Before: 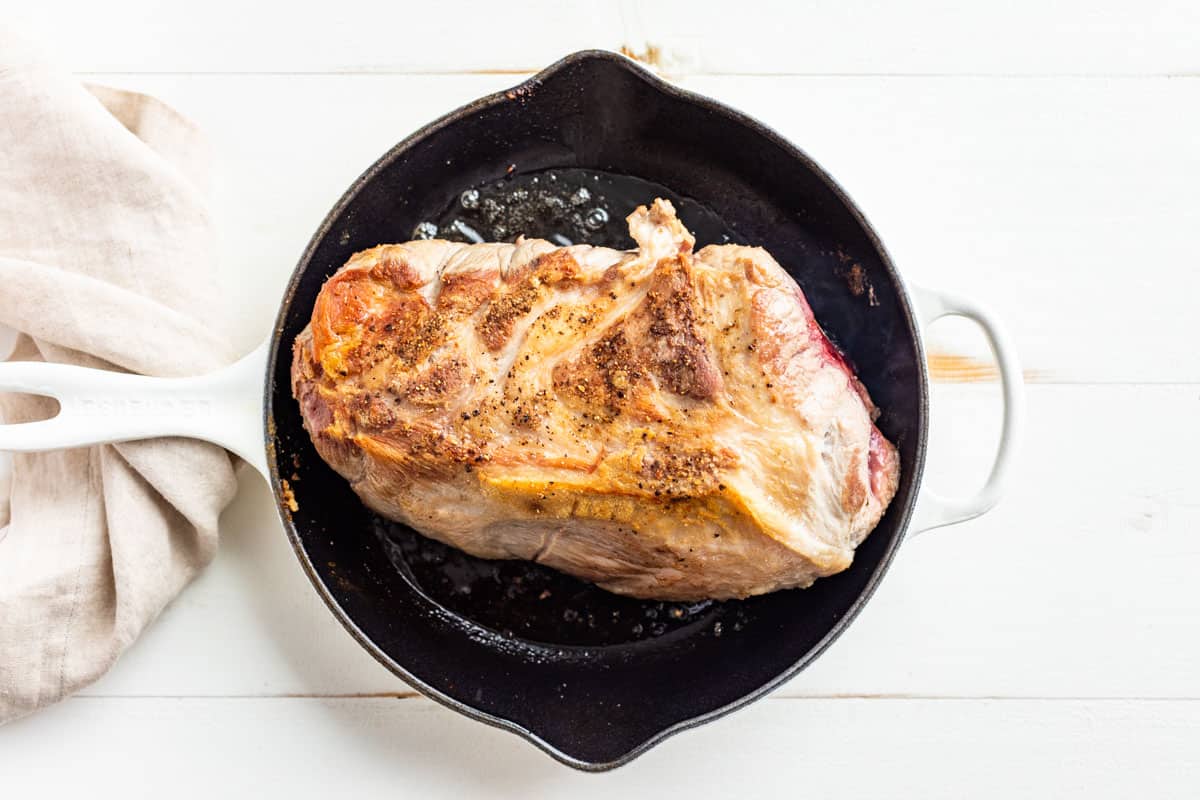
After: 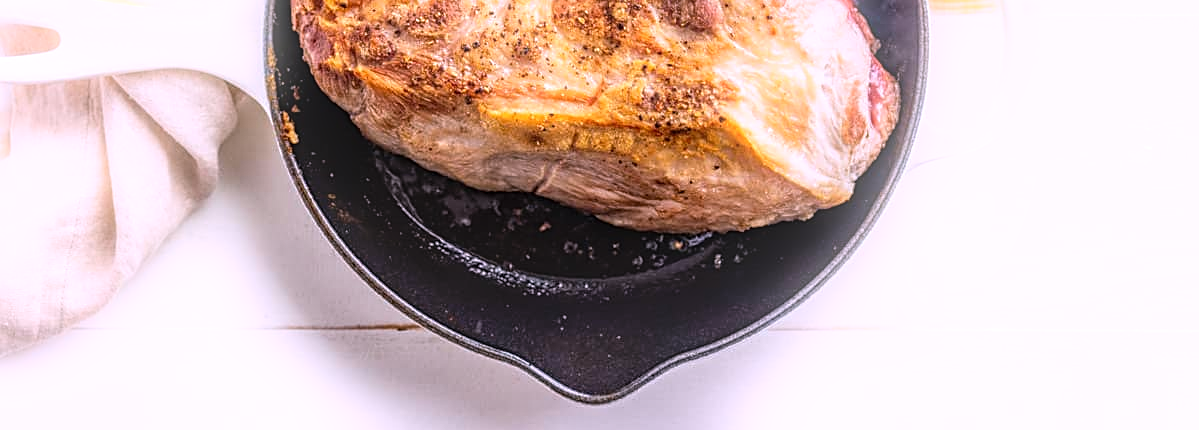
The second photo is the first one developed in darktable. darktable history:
local contrast: highlights 0%, shadows 0%, detail 133%
sharpen: on, module defaults
bloom: size 5%, threshold 95%, strength 15%
crop and rotate: top 46.237%
white balance: red 1.066, blue 1.119
